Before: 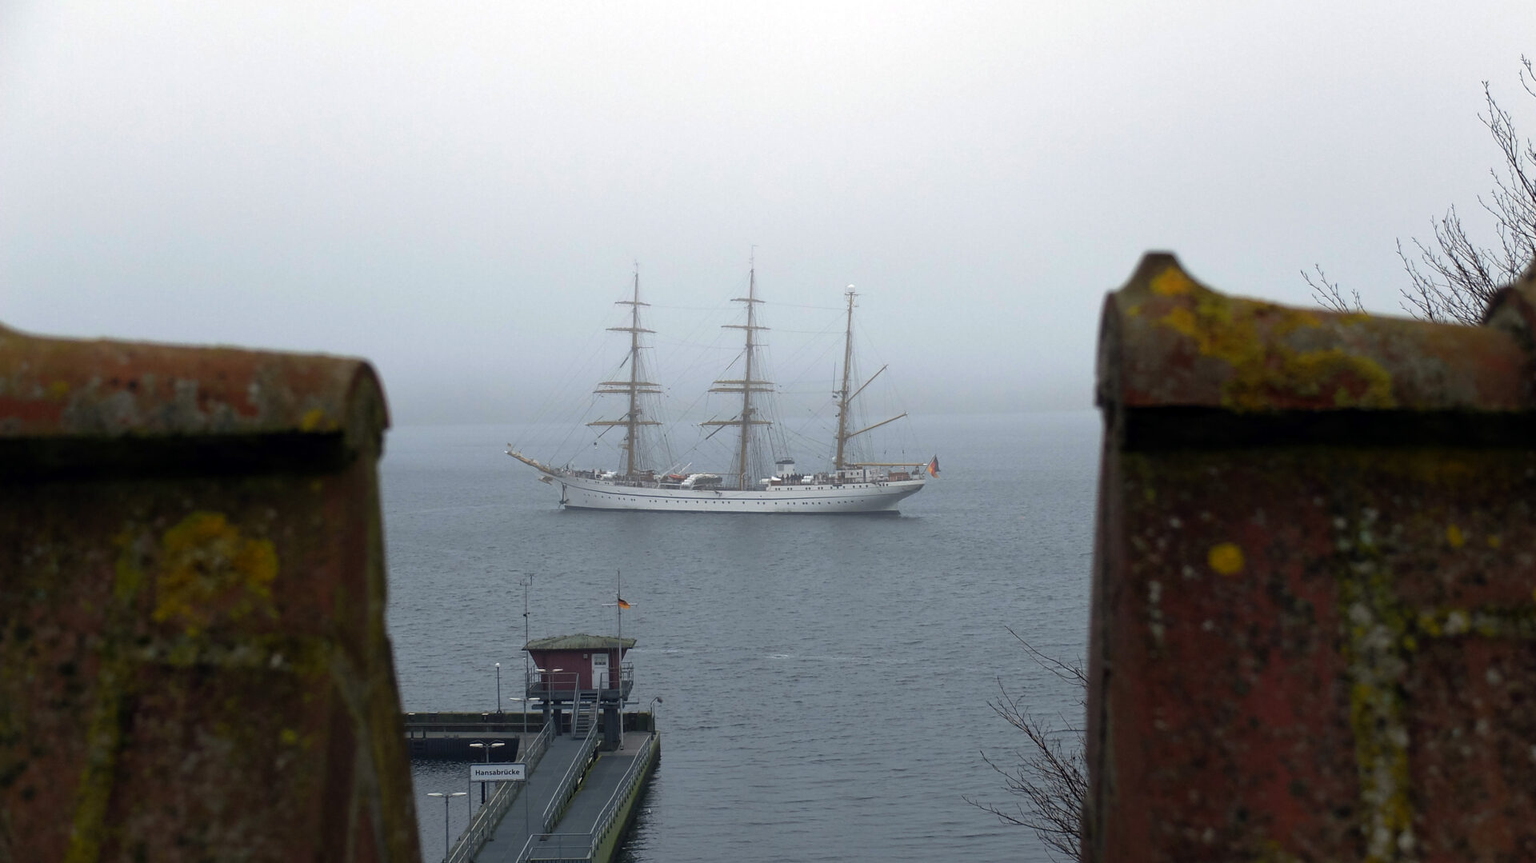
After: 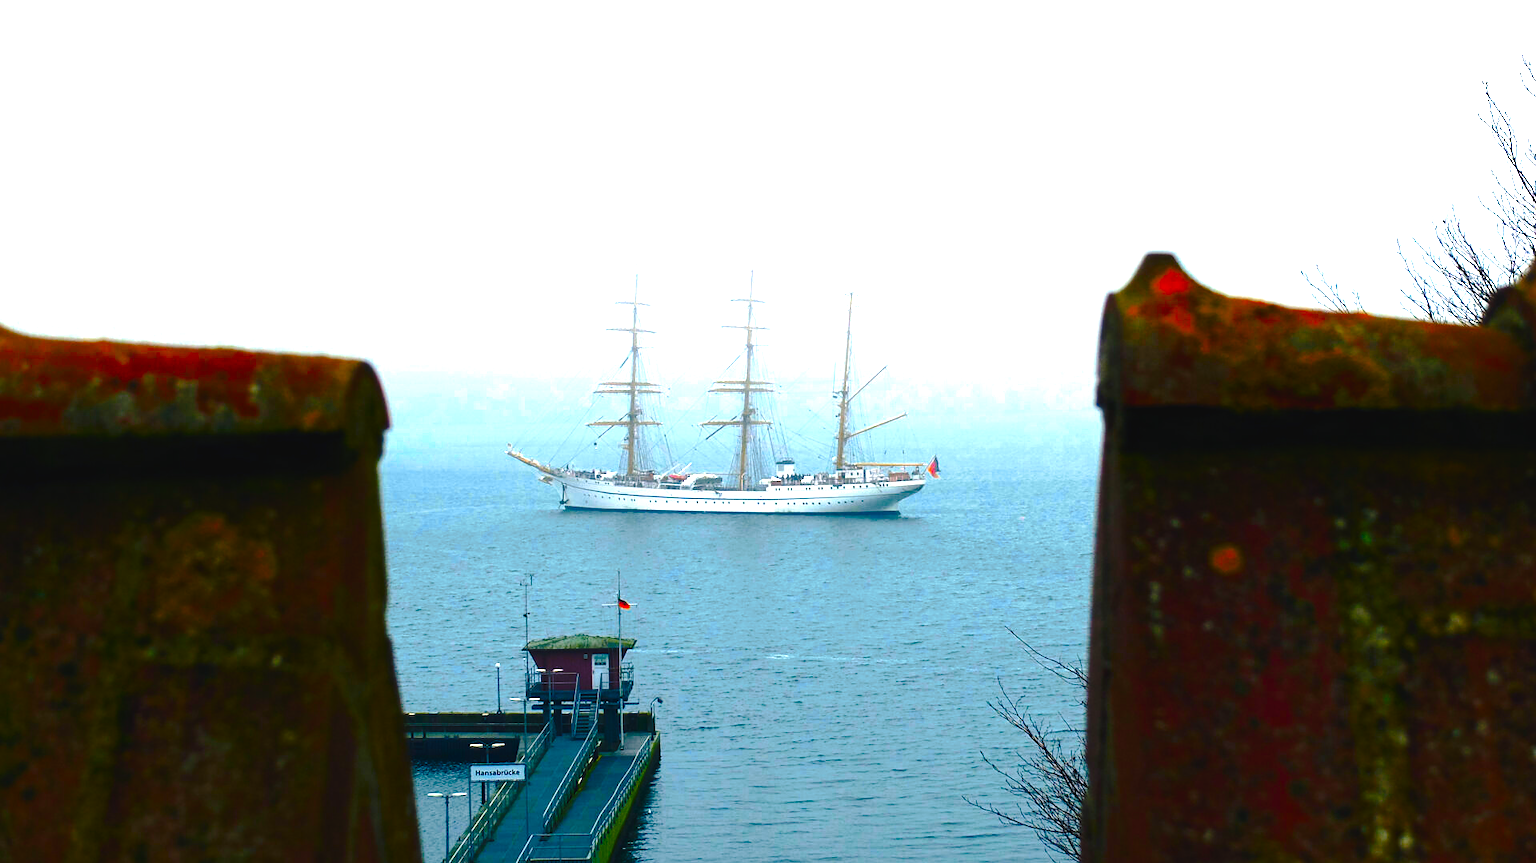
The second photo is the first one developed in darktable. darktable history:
exposure: exposure -0.238 EV, compensate exposure bias true, compensate highlight preservation false
color balance rgb: shadows lift › chroma 2.806%, shadows lift › hue 189.08°, perceptual saturation grading › global saturation 27.23%, perceptual saturation grading › highlights -27.694%, perceptual saturation grading › mid-tones 15.213%, perceptual saturation grading › shadows 32.961%, perceptual brilliance grading › global brilliance 29.316%, perceptual brilliance grading › highlights 49.959%, perceptual brilliance grading › mid-tones 49.697%, perceptual brilliance grading › shadows -22.604%, global vibrance 42.441%
color zones: curves: ch0 [(0.473, 0.374) (0.742, 0.784)]; ch1 [(0.354, 0.737) (0.742, 0.705)]; ch2 [(0.318, 0.421) (0.758, 0.532)]
tone curve: curves: ch0 [(0, 0.032) (0.094, 0.08) (0.265, 0.208) (0.41, 0.417) (0.485, 0.524) (0.638, 0.673) (0.845, 0.828) (0.994, 0.964)]; ch1 [(0, 0) (0.161, 0.092) (0.37, 0.302) (0.437, 0.456) (0.469, 0.482) (0.498, 0.504) (0.576, 0.583) (0.644, 0.638) (0.725, 0.765) (1, 1)]; ch2 [(0, 0) (0.352, 0.403) (0.45, 0.469) (0.502, 0.504) (0.54, 0.521) (0.589, 0.576) (1, 1)], preserve colors none
